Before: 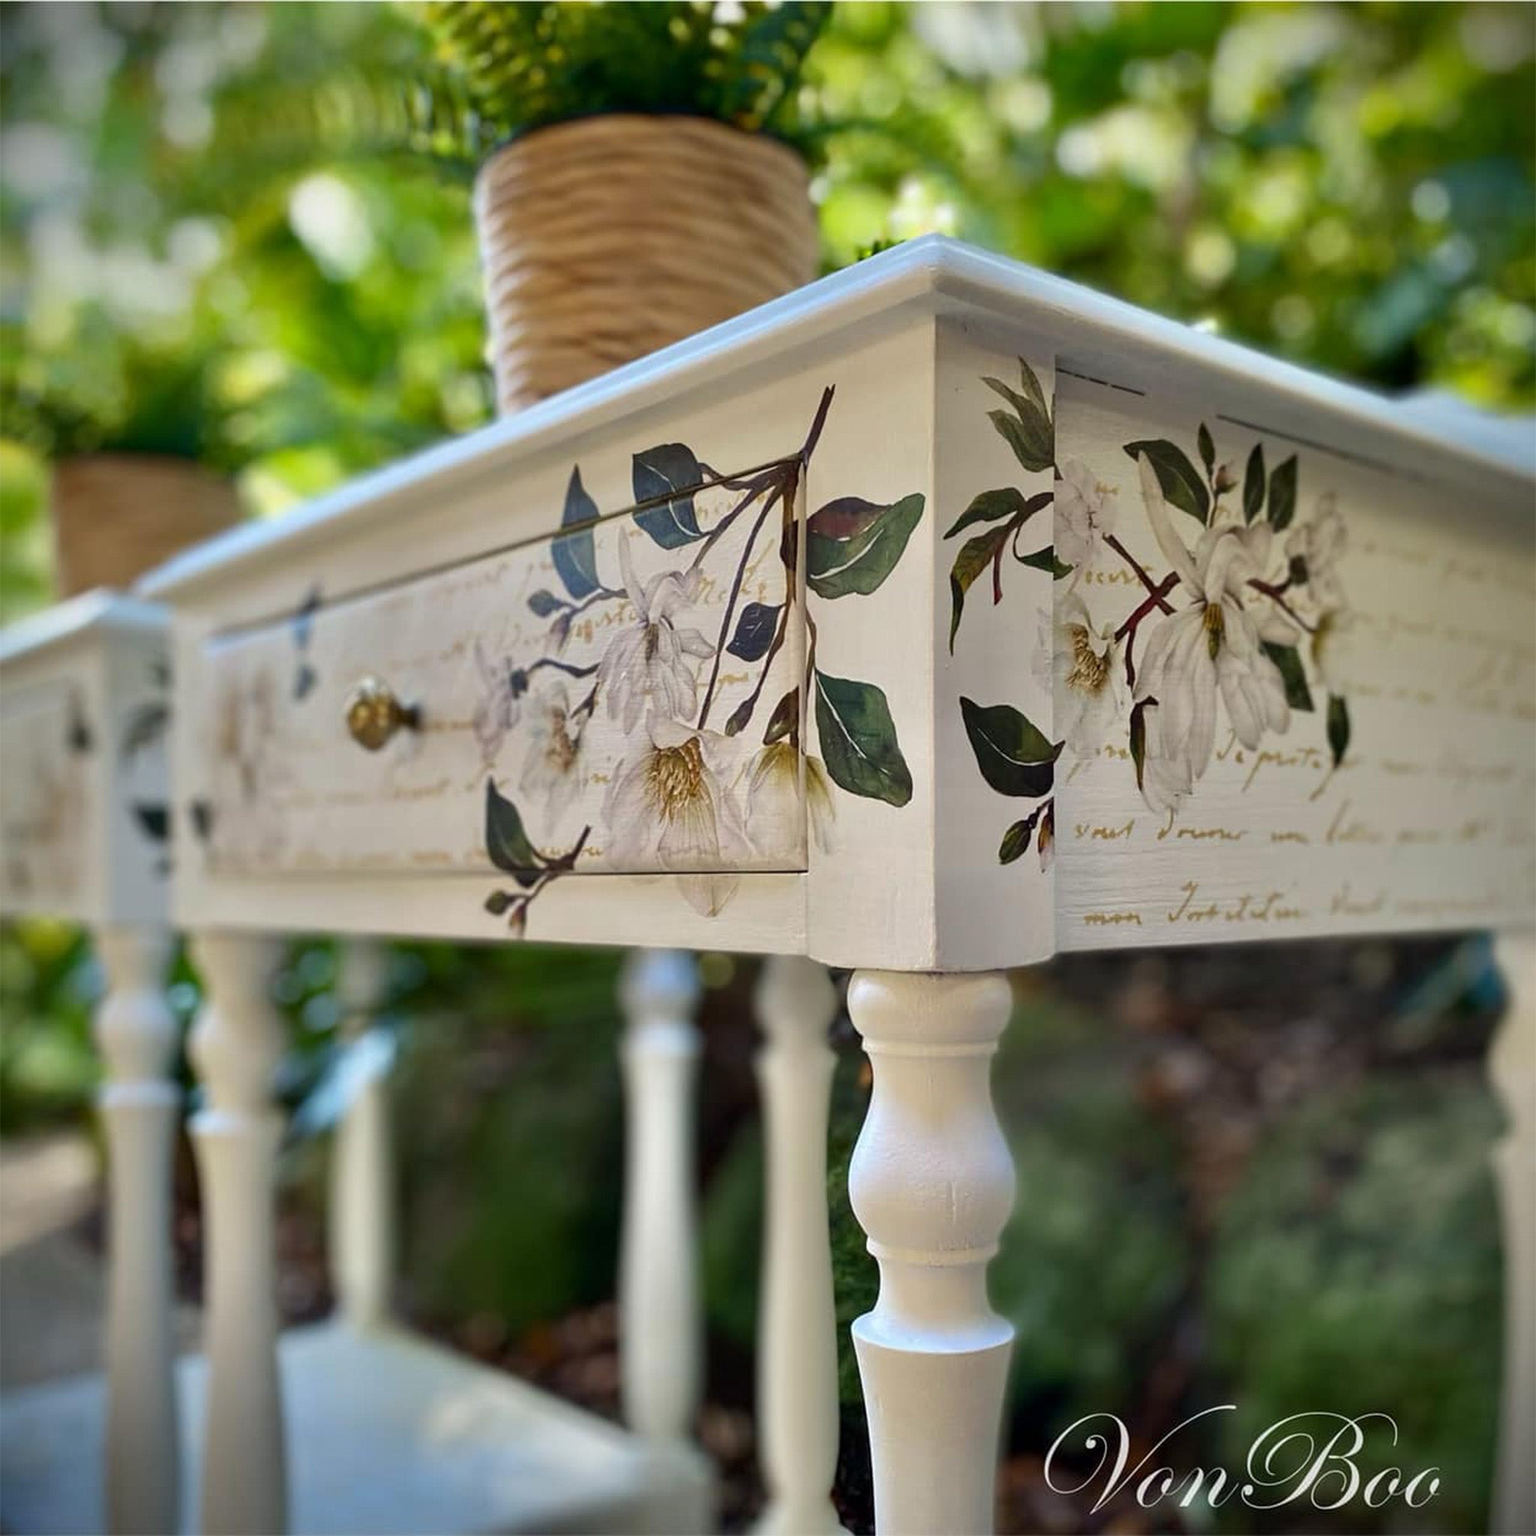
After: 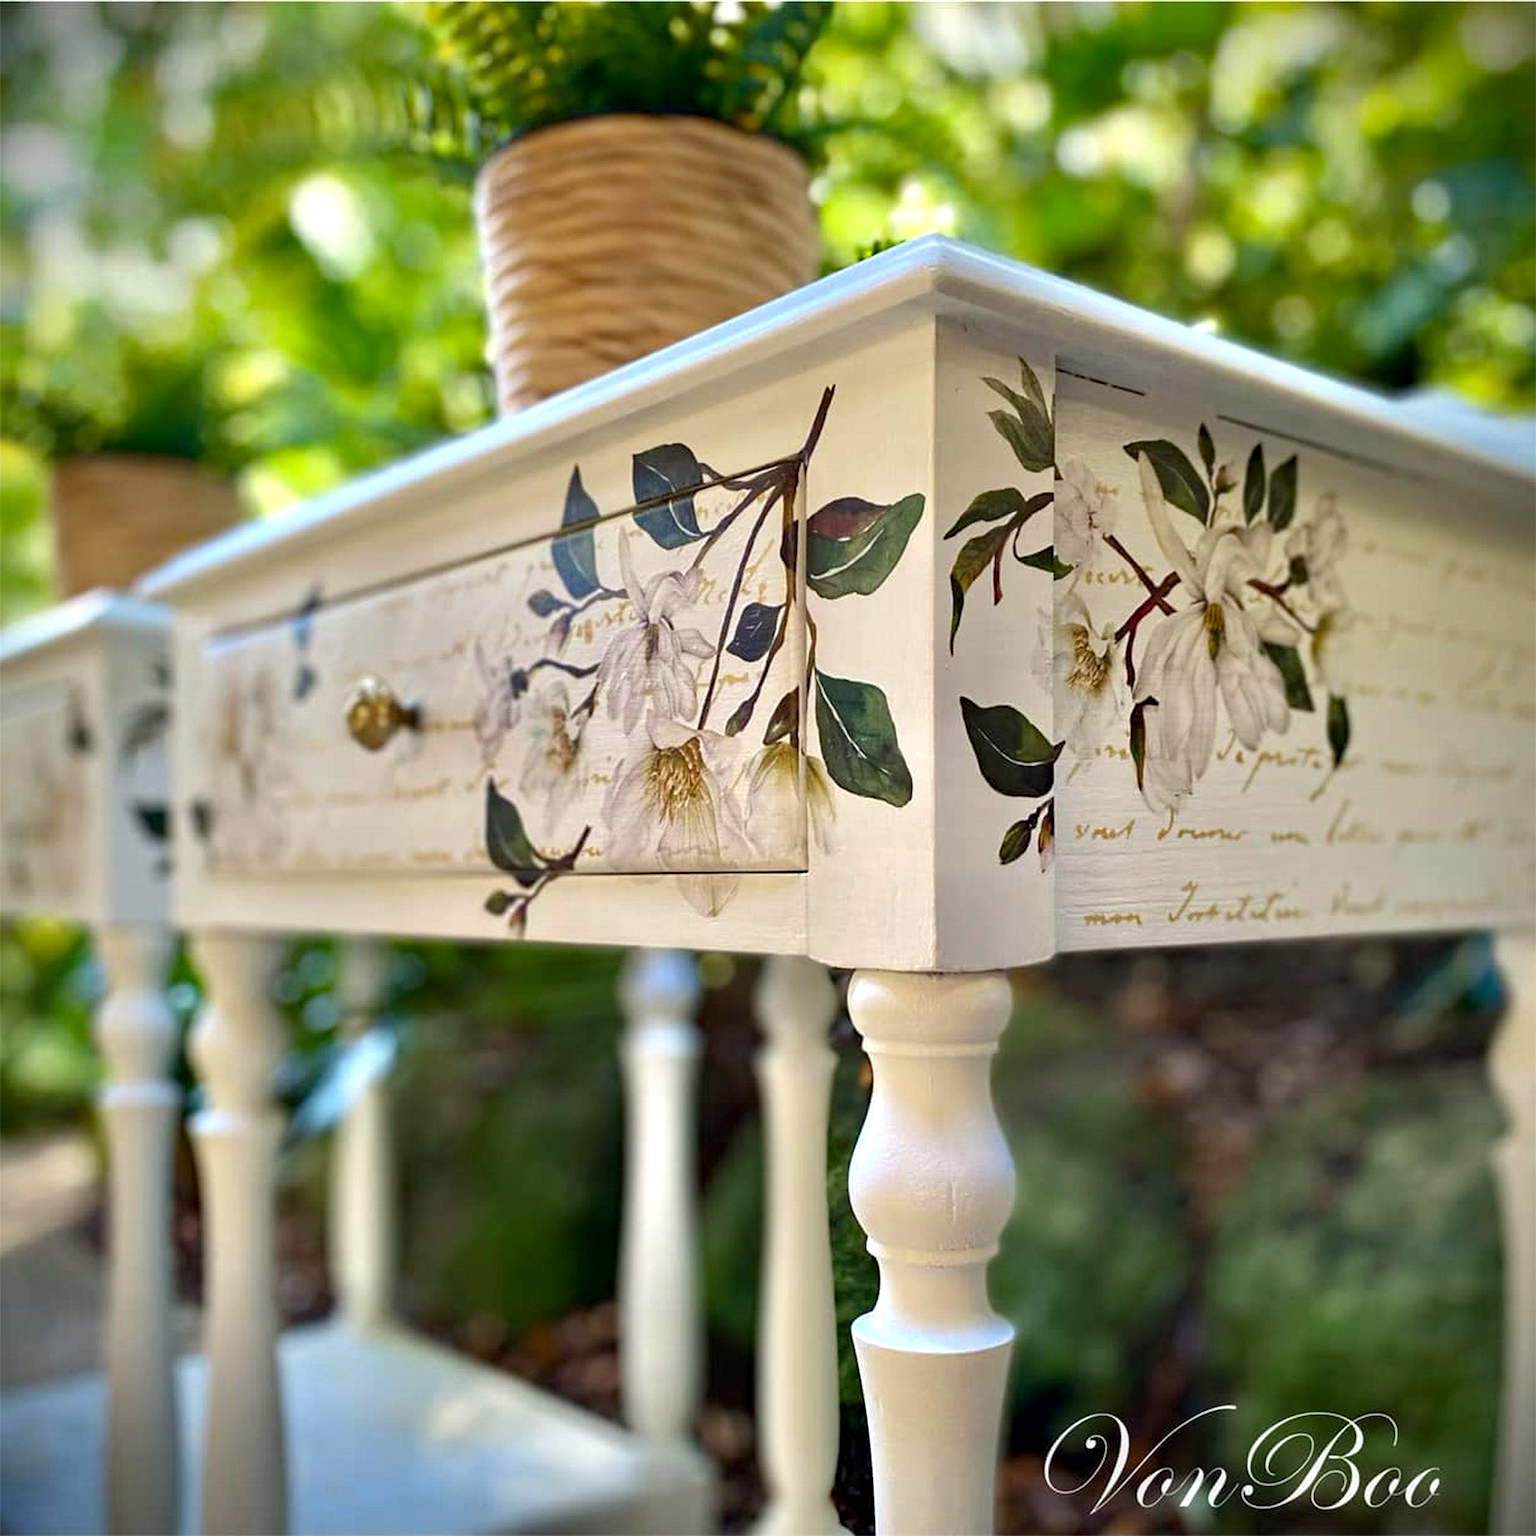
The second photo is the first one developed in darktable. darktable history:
exposure: black level correction 0.001, exposure 0.5 EV, compensate highlight preservation false
haze removal: adaptive false
